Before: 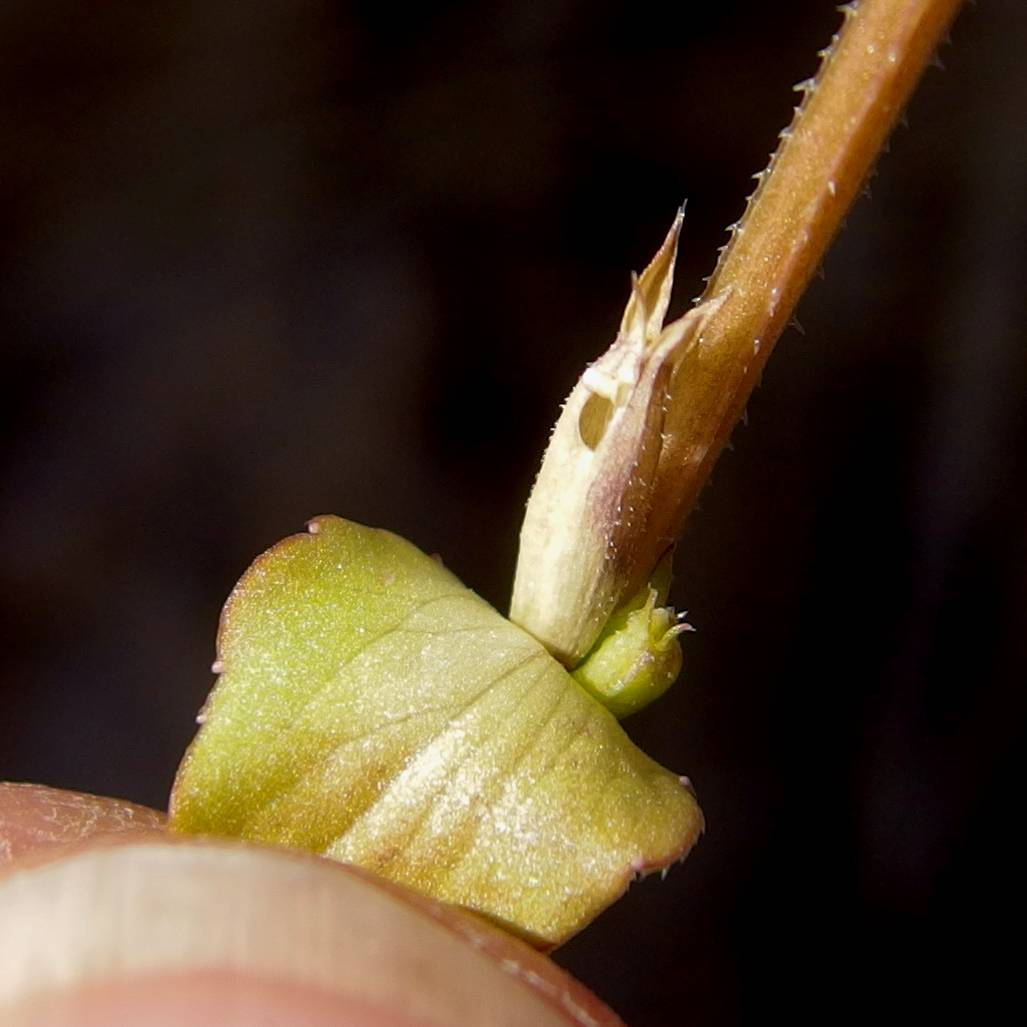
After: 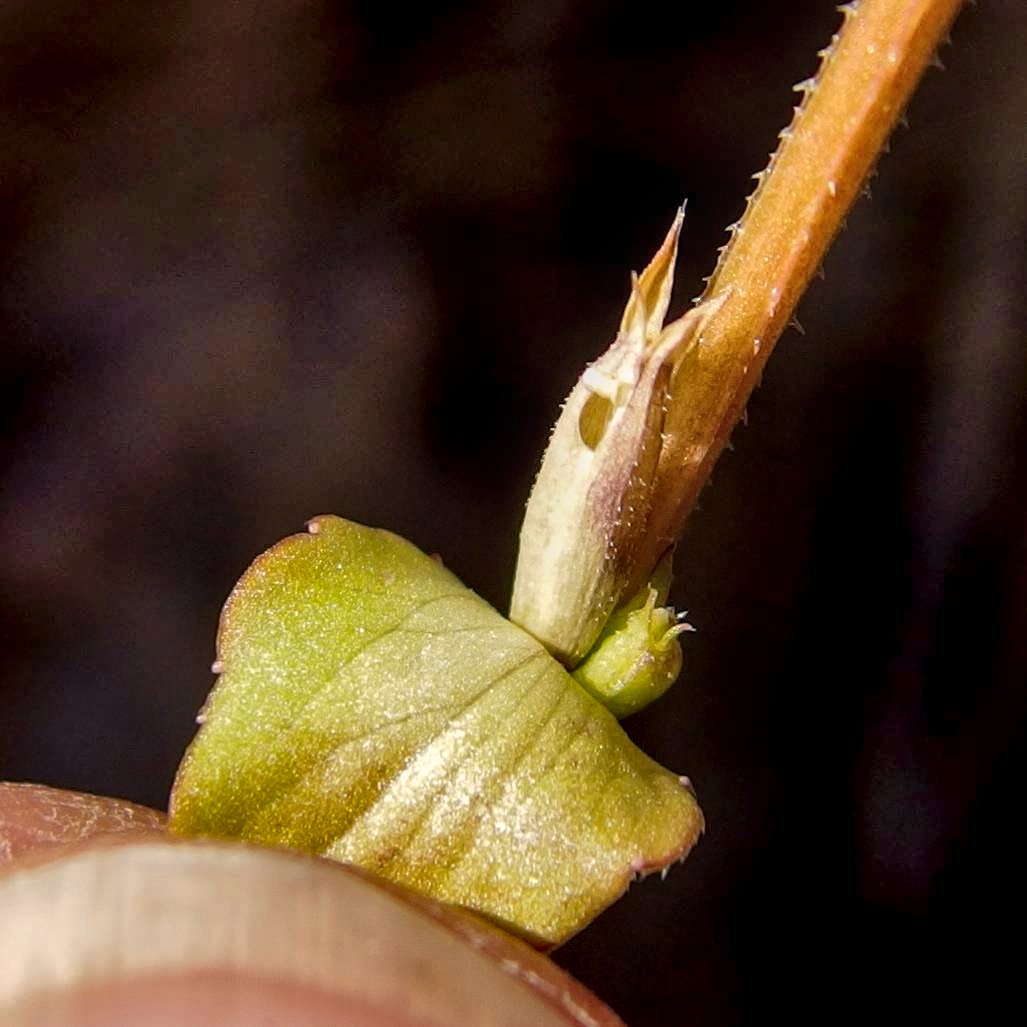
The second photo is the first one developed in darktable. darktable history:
color balance rgb: highlights gain › chroma 1.065%, highlights gain › hue 60.22°, perceptual saturation grading › global saturation 0.805%, global vibrance 20%
local contrast: highlights 40%, shadows 61%, detail 137%, midtone range 0.508
shadows and highlights: soften with gaussian
